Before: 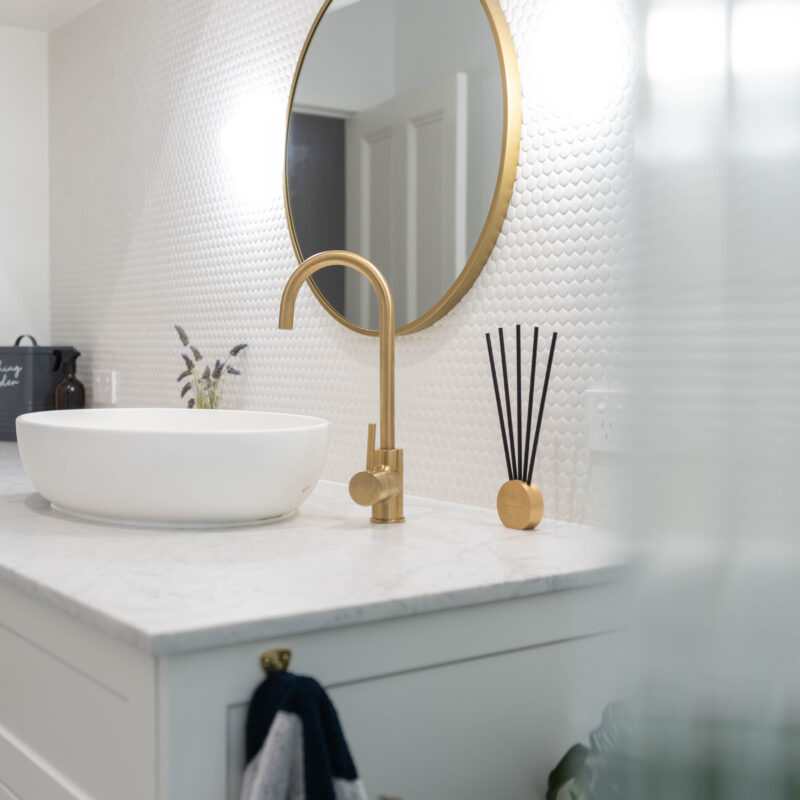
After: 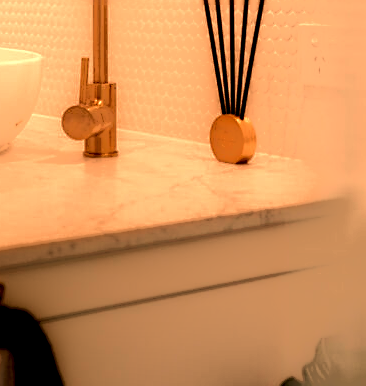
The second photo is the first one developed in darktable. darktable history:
white balance: red 1.467, blue 0.684
crop: left 35.976%, top 45.819%, right 18.162%, bottom 5.807%
sharpen: on, module defaults
local contrast: highlights 0%, shadows 198%, detail 164%, midtone range 0.001
